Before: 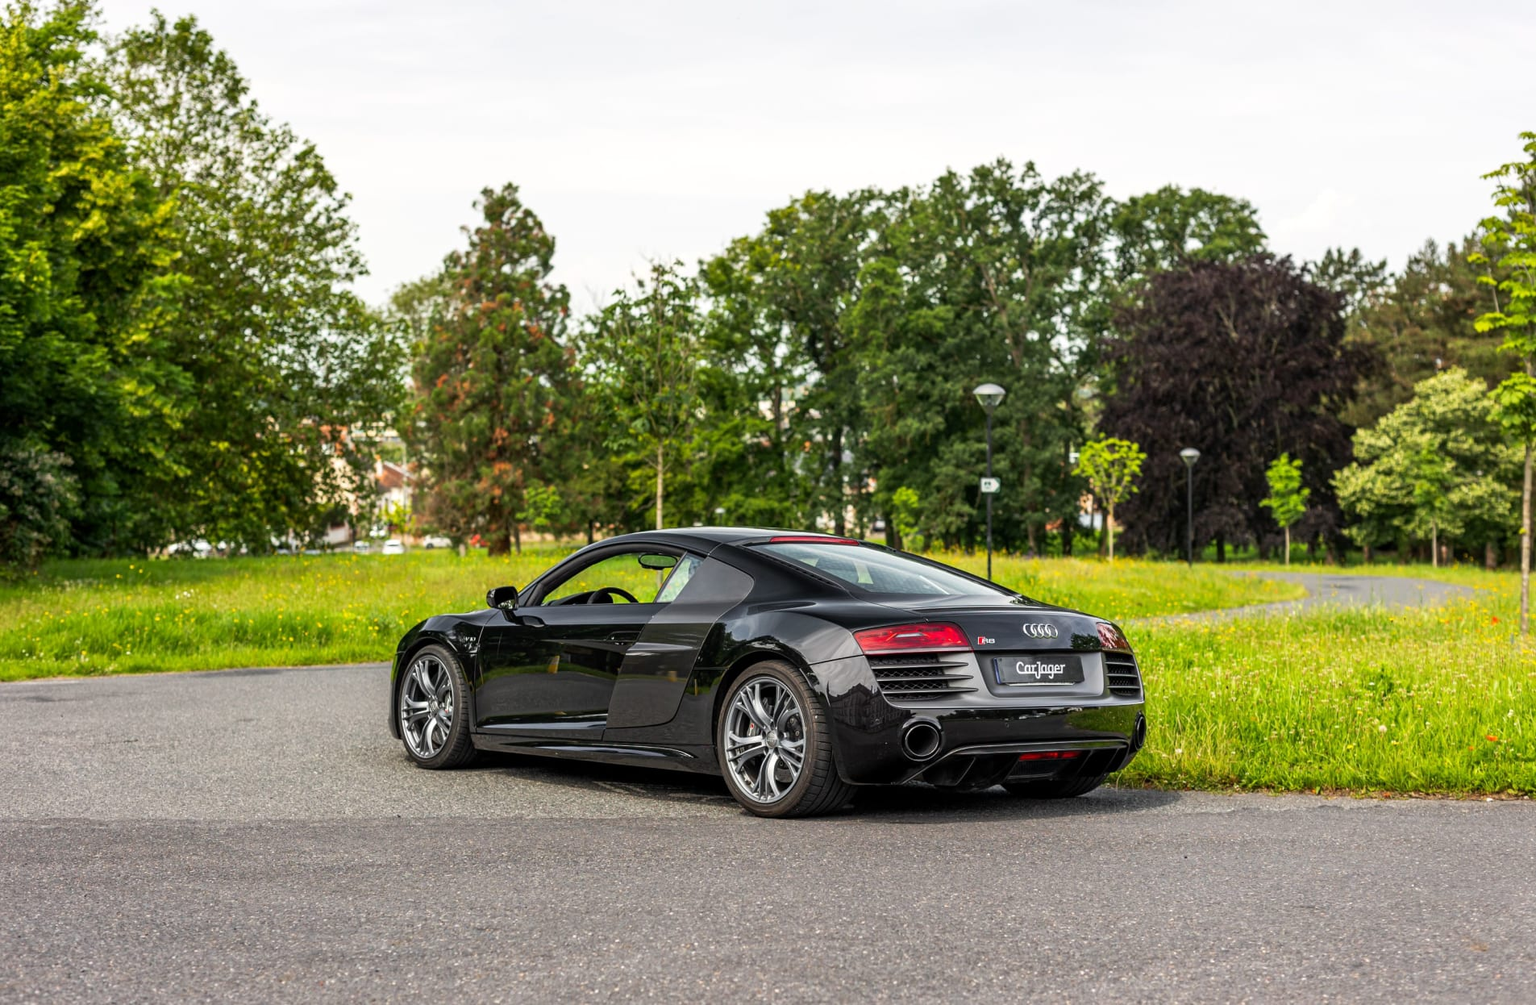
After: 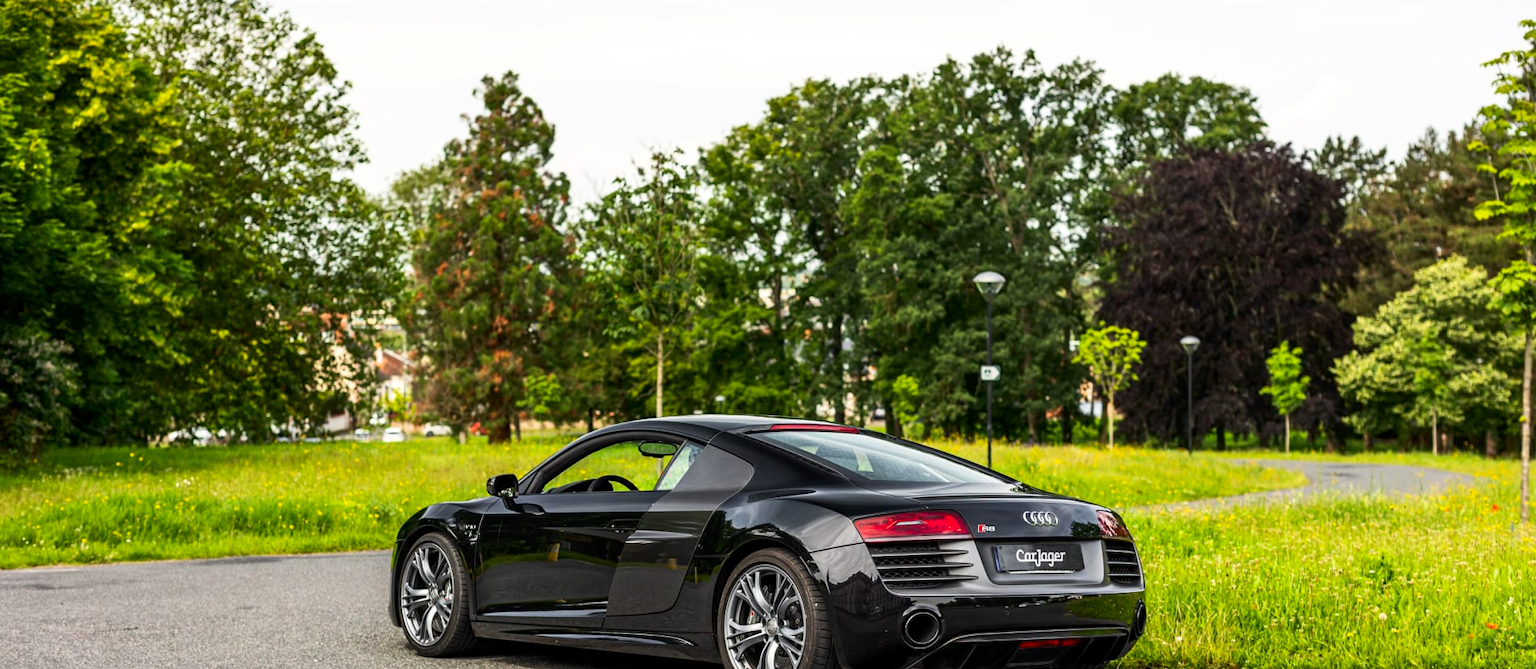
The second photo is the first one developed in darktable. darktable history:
crop: top 11.166%, bottom 22.168%
contrast brightness saturation: contrast 0.15, brightness -0.01, saturation 0.1
